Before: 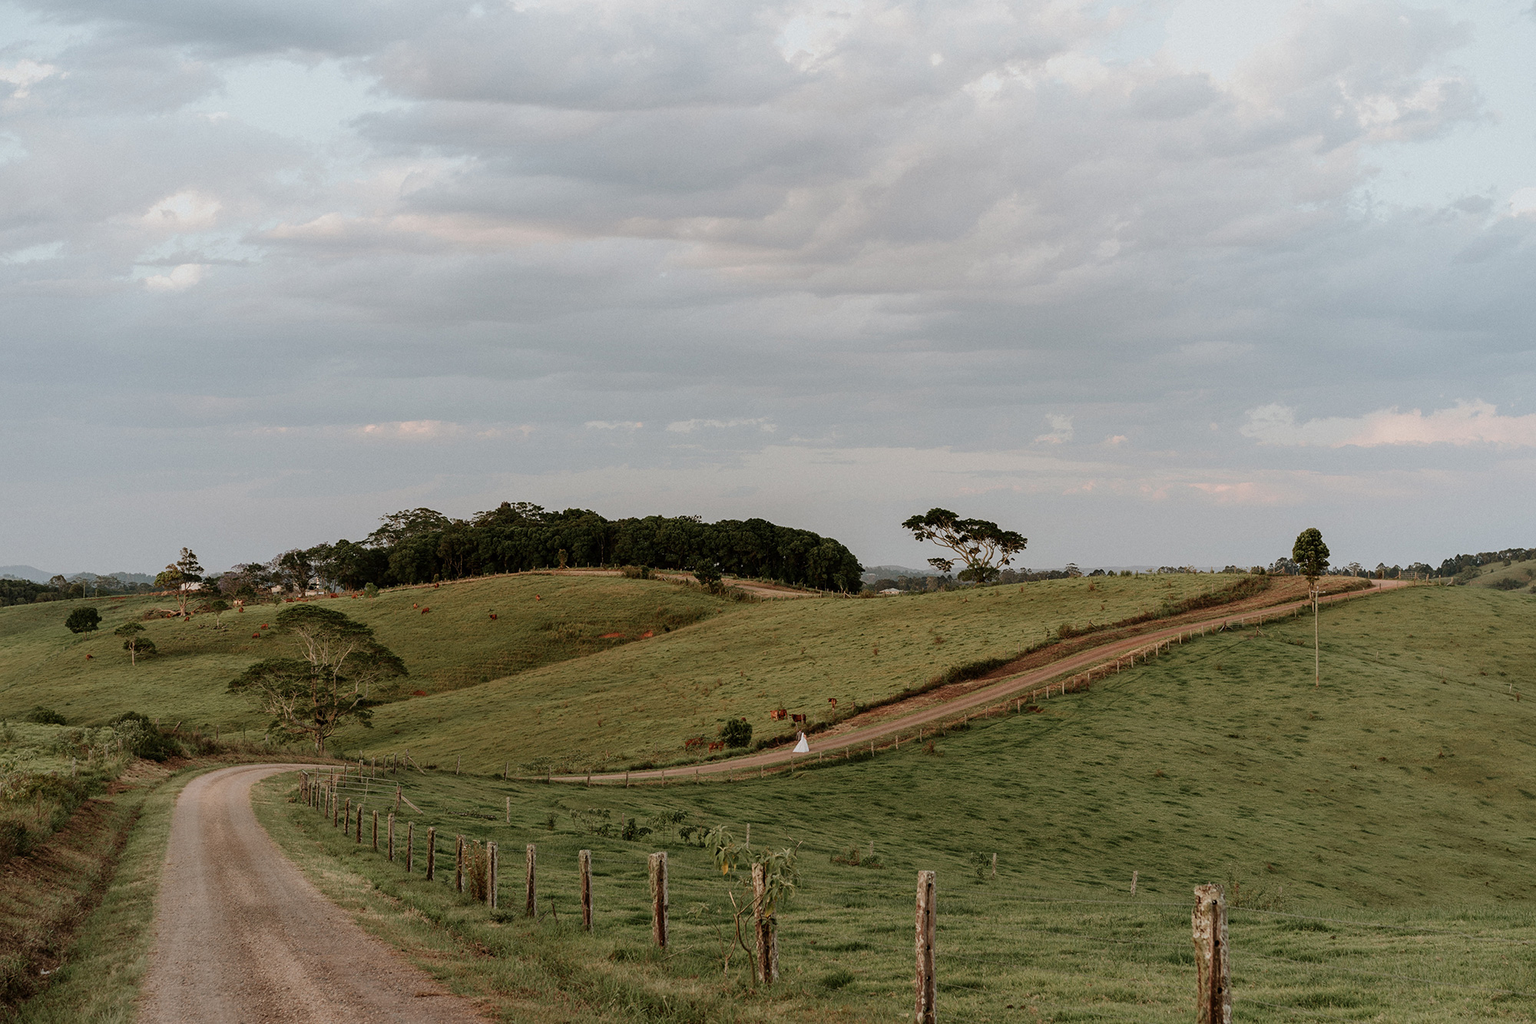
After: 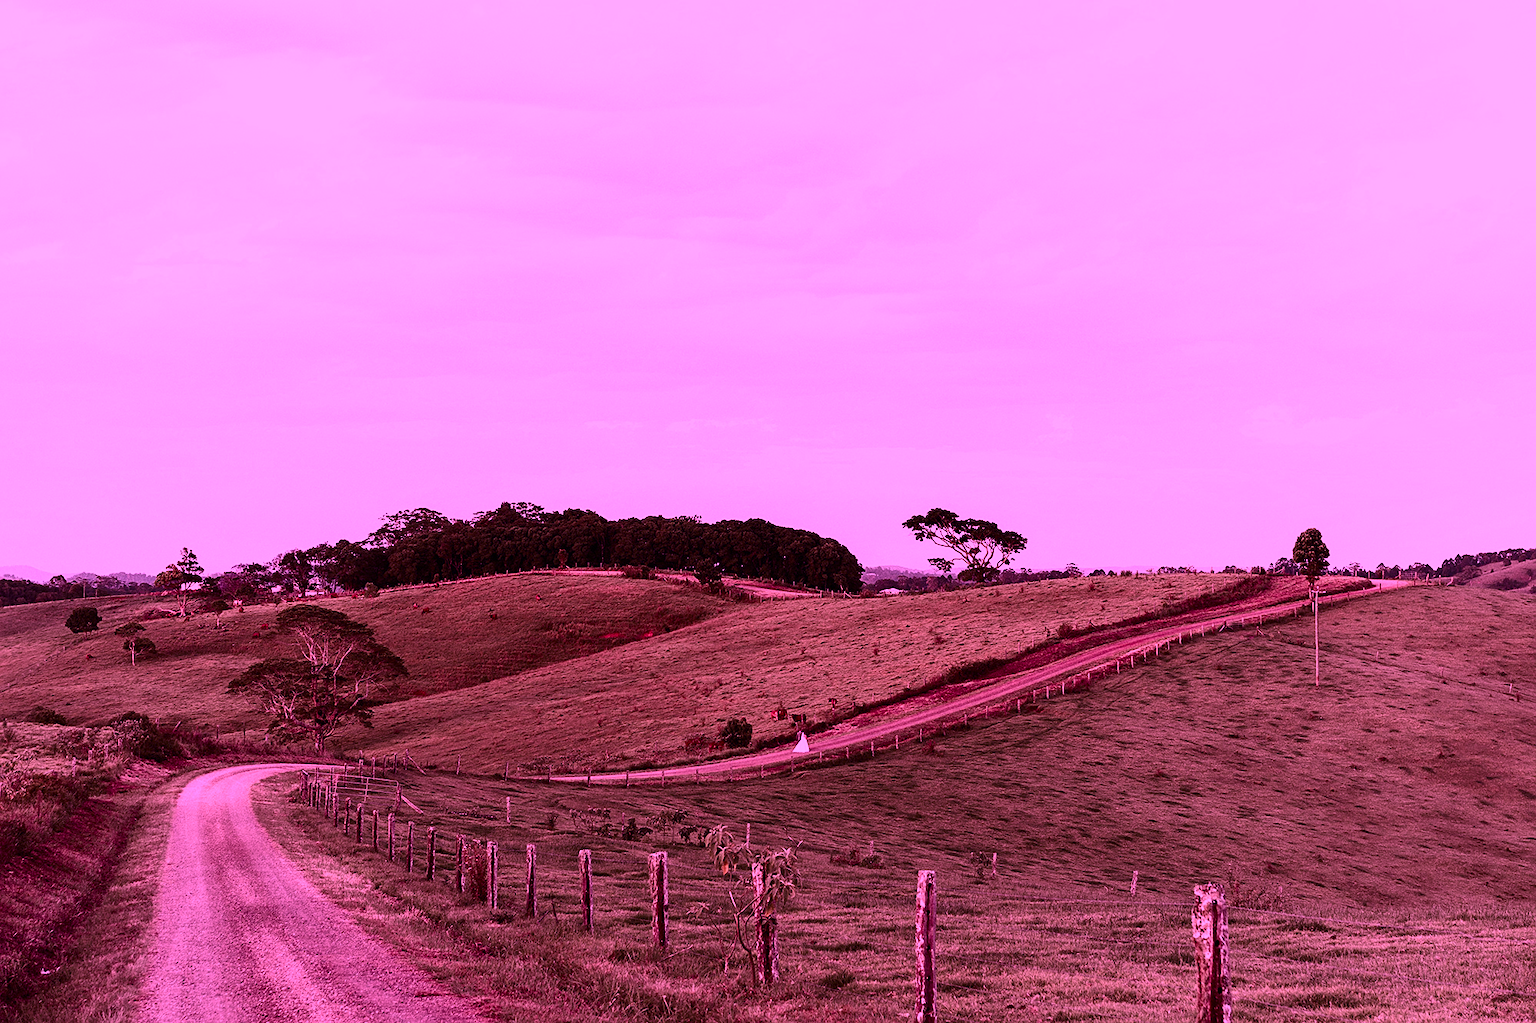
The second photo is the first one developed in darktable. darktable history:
color calibration: illuminant custom, x 0.261, y 0.521, temperature 7054.11 K
sharpen: amount 0.2
contrast brightness saturation: contrast 0.4, brightness 0.1, saturation 0.21
